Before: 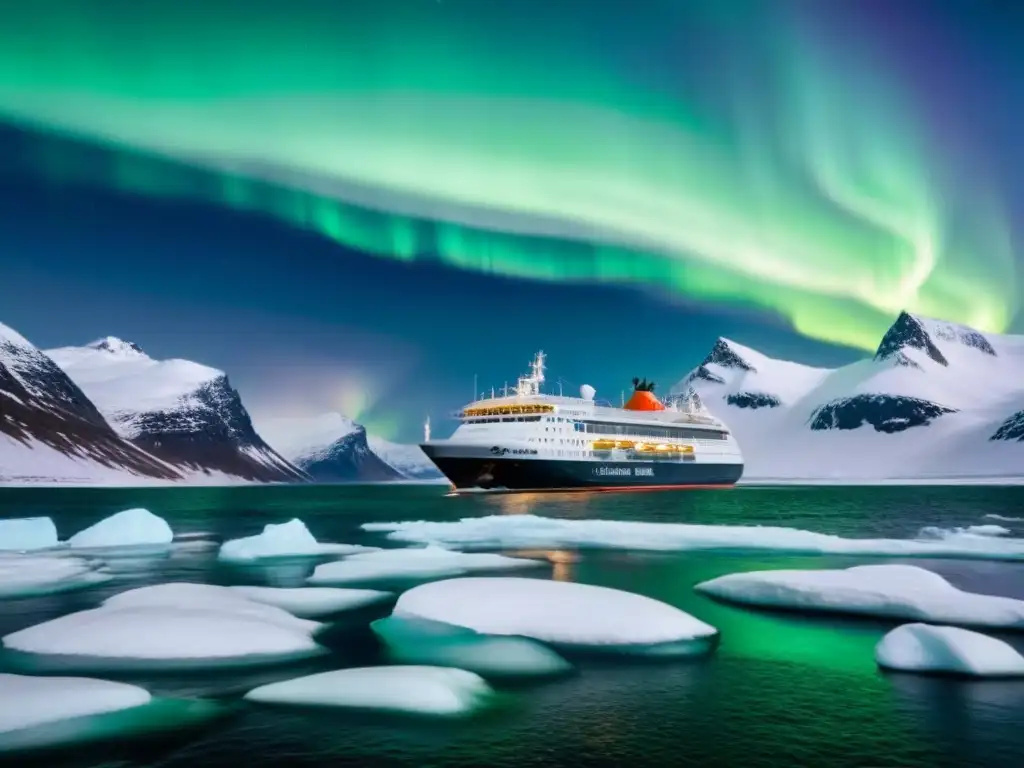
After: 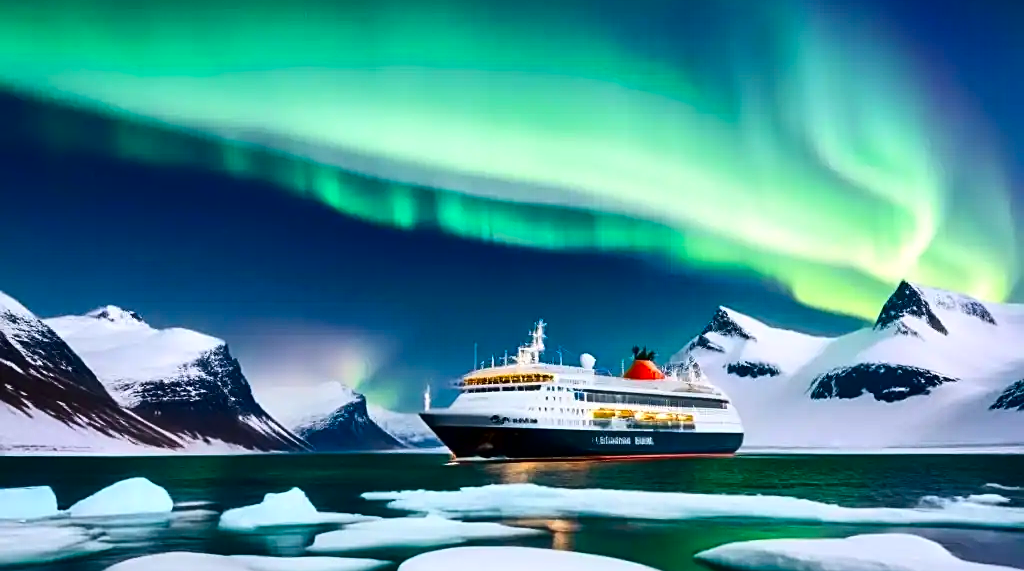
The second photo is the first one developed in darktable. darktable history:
sharpen: on, module defaults
crop: top 4.152%, bottom 21.374%
exposure: exposure 0.202 EV, compensate highlight preservation false
contrast brightness saturation: contrast 0.215, brightness -0.112, saturation 0.21
